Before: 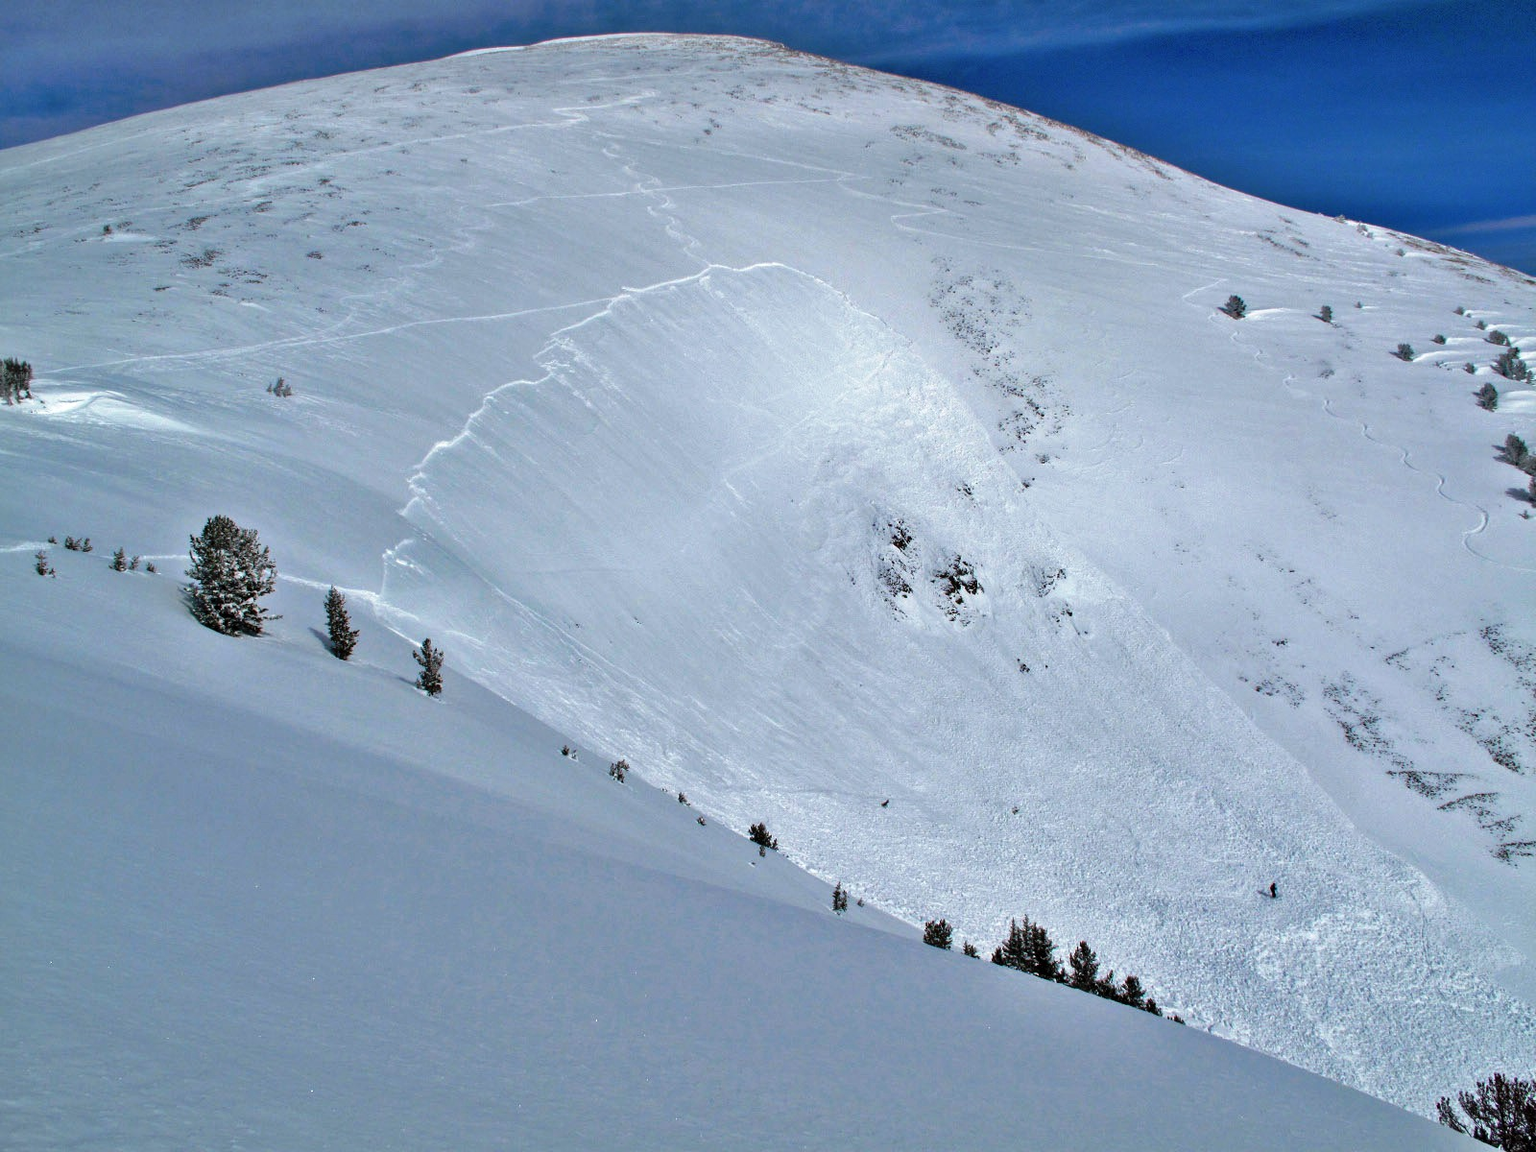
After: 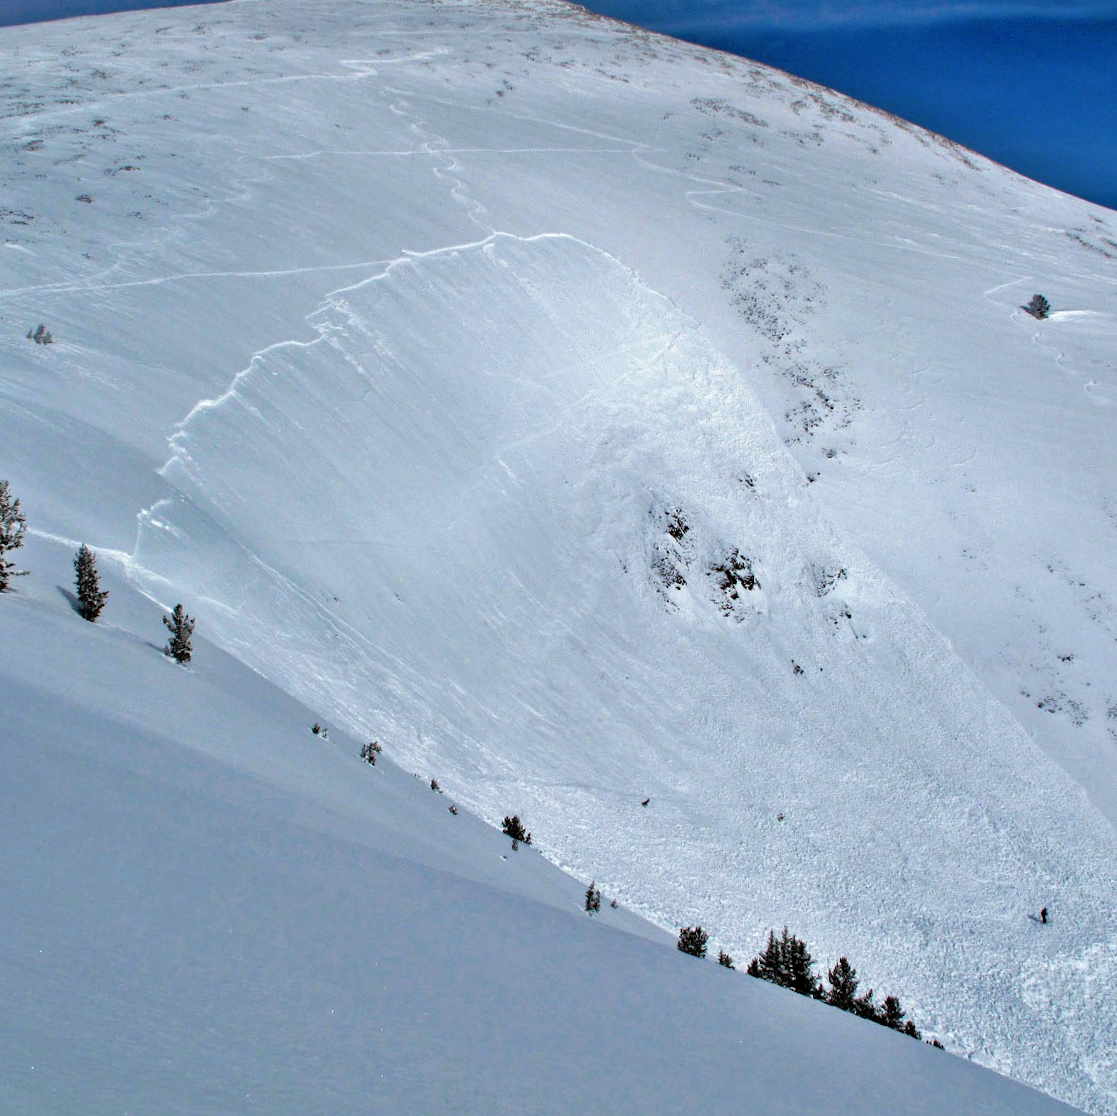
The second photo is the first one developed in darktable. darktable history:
crop and rotate: angle -3.22°, left 14.032%, top 0.042%, right 10.997%, bottom 0.049%
tone curve: color space Lab, independent channels, preserve colors none
